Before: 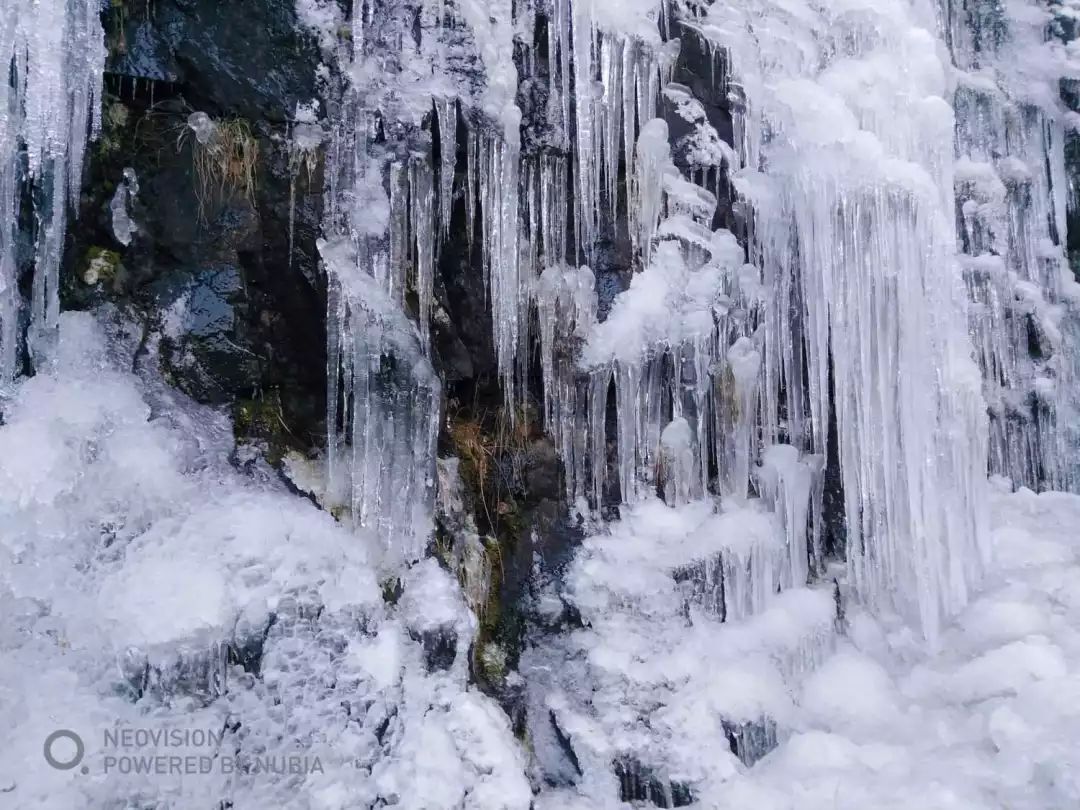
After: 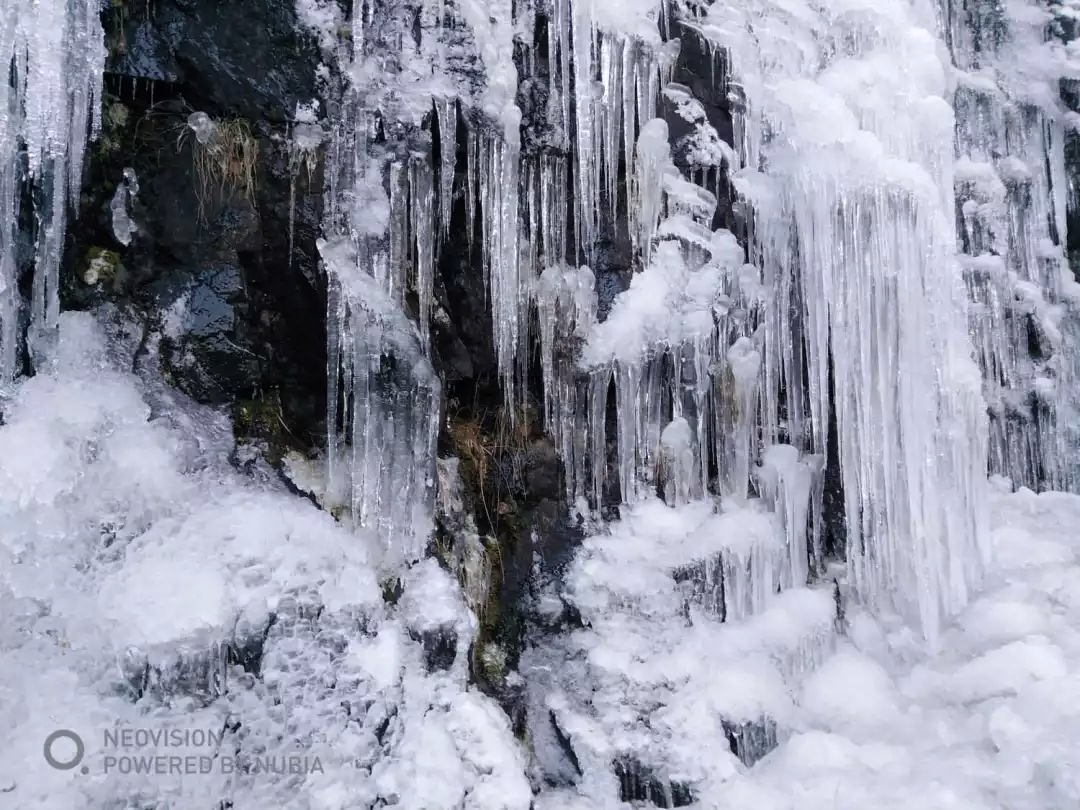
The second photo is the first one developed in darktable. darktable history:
color correction: saturation 0.8
rgb curve: curves: ch0 [(0, 0) (0.078, 0.051) (0.929, 0.956) (1, 1)], compensate middle gray true
